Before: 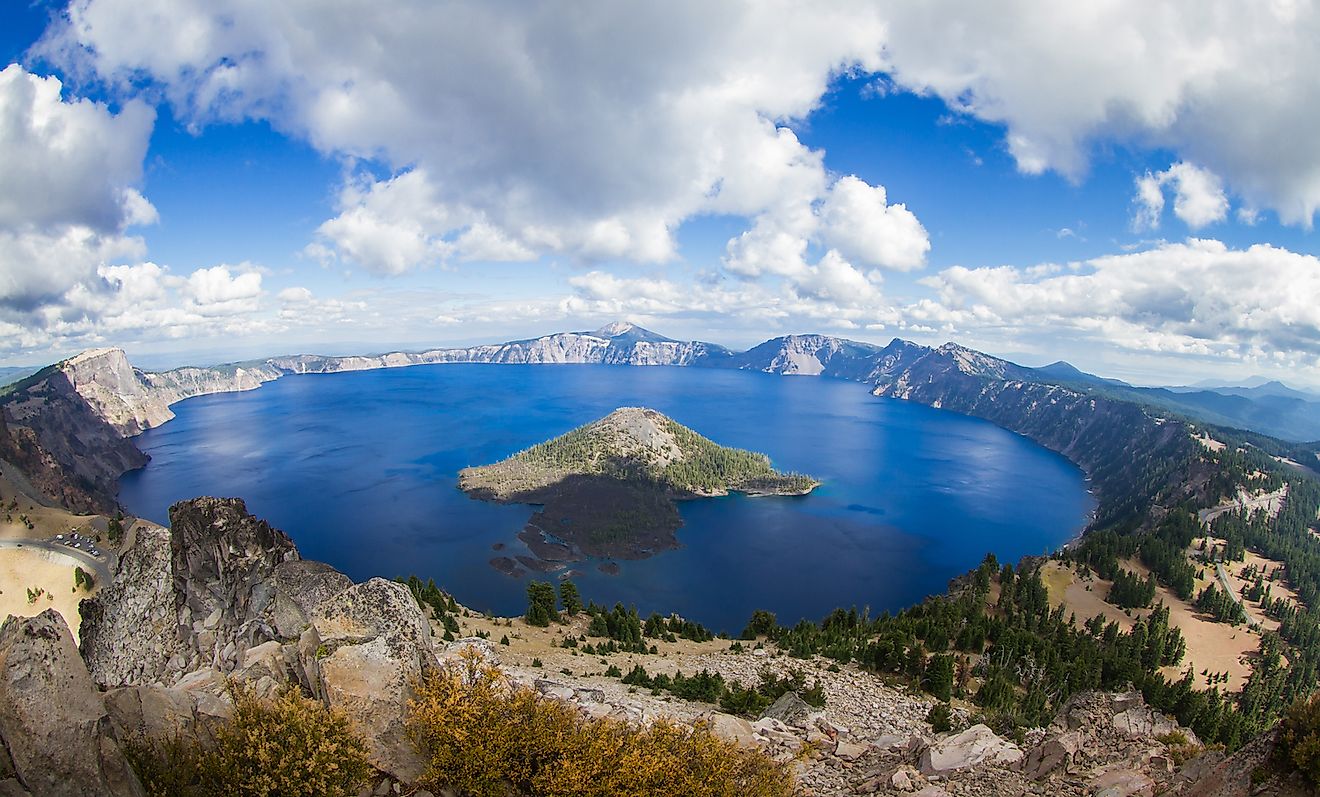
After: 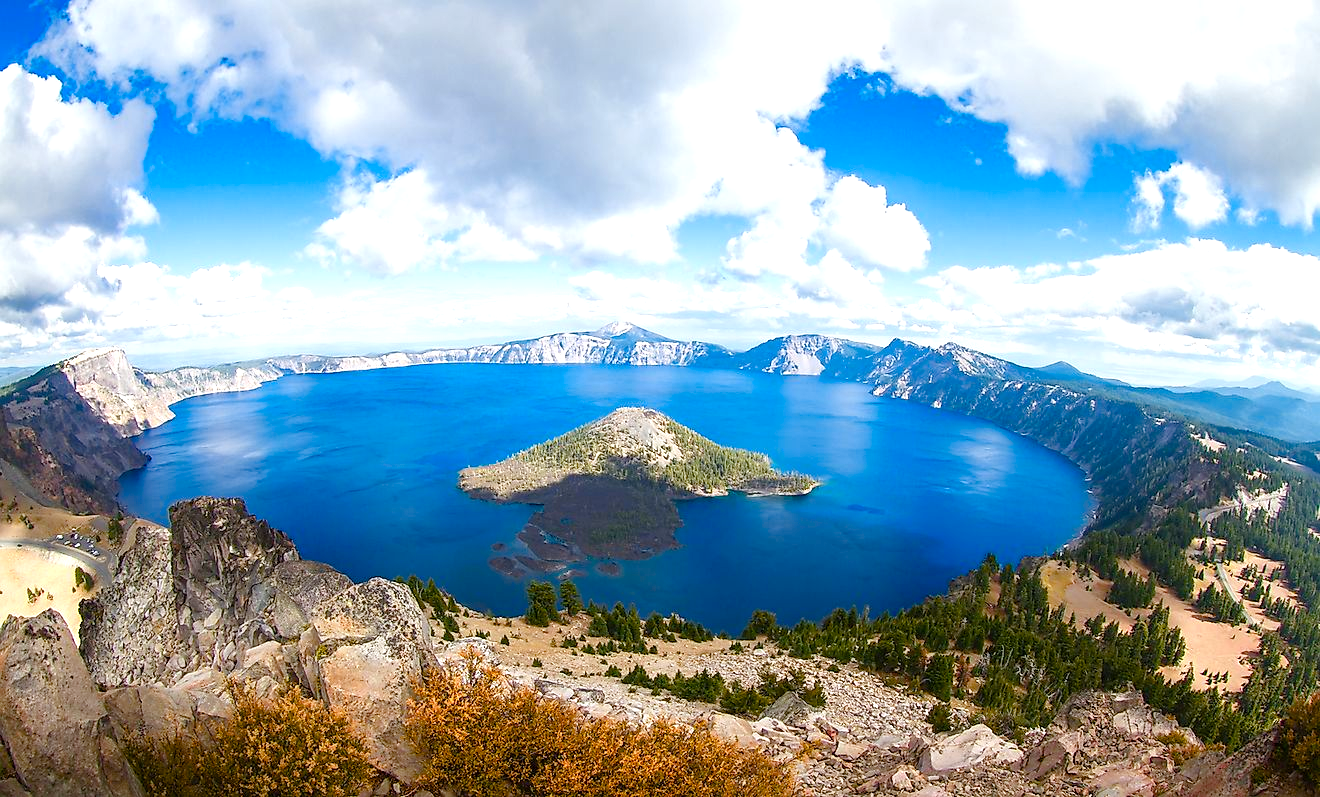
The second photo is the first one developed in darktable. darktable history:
exposure: exposure 0.643 EV, compensate highlight preservation false
color balance rgb: perceptual saturation grading › global saturation 40.31%, perceptual saturation grading › highlights -50.227%, perceptual saturation grading › shadows 30.023%
color zones: curves: ch1 [(0.239, 0.552) (0.75, 0.5)]; ch2 [(0.25, 0.462) (0.749, 0.457)]
